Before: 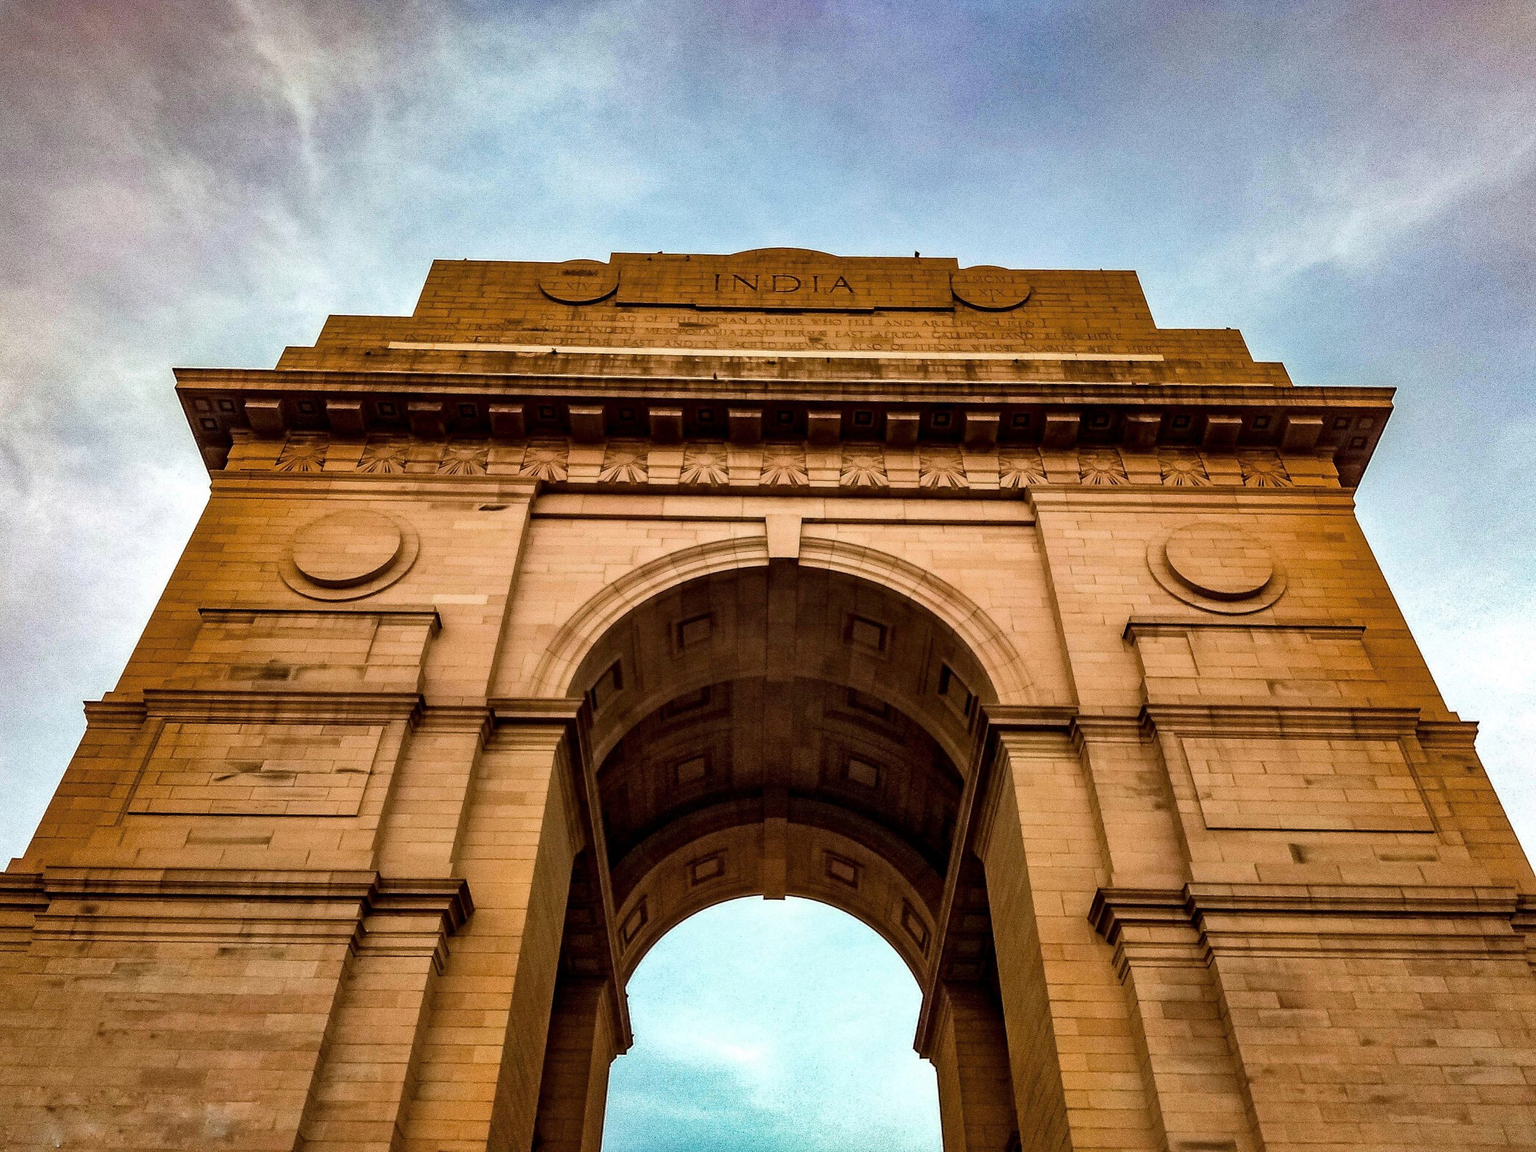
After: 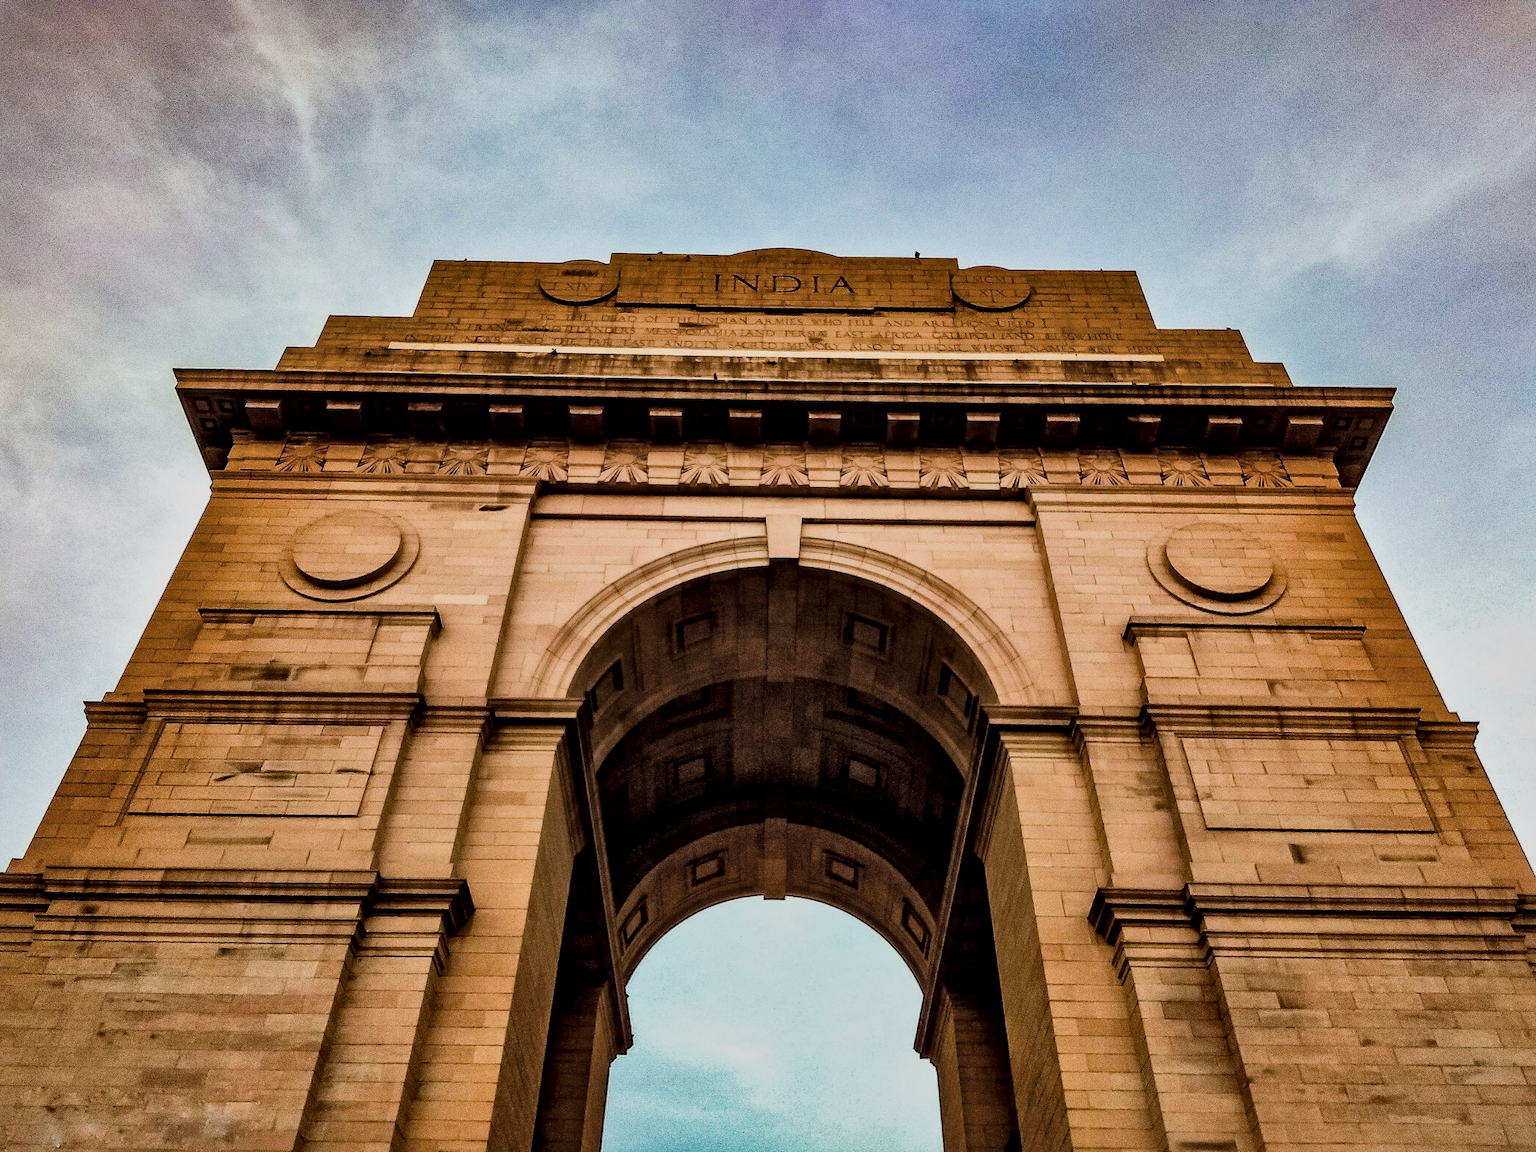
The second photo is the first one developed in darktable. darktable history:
local contrast: mode bilateral grid, contrast 24, coarseness 60, detail 151%, midtone range 0.2
filmic rgb: black relative exposure -7.65 EV, white relative exposure 4.56 EV, threshold 2.96 EV, hardness 3.61, contrast 1.114, color science v5 (2021), iterations of high-quality reconstruction 10, contrast in shadows safe, contrast in highlights safe, enable highlight reconstruction true
